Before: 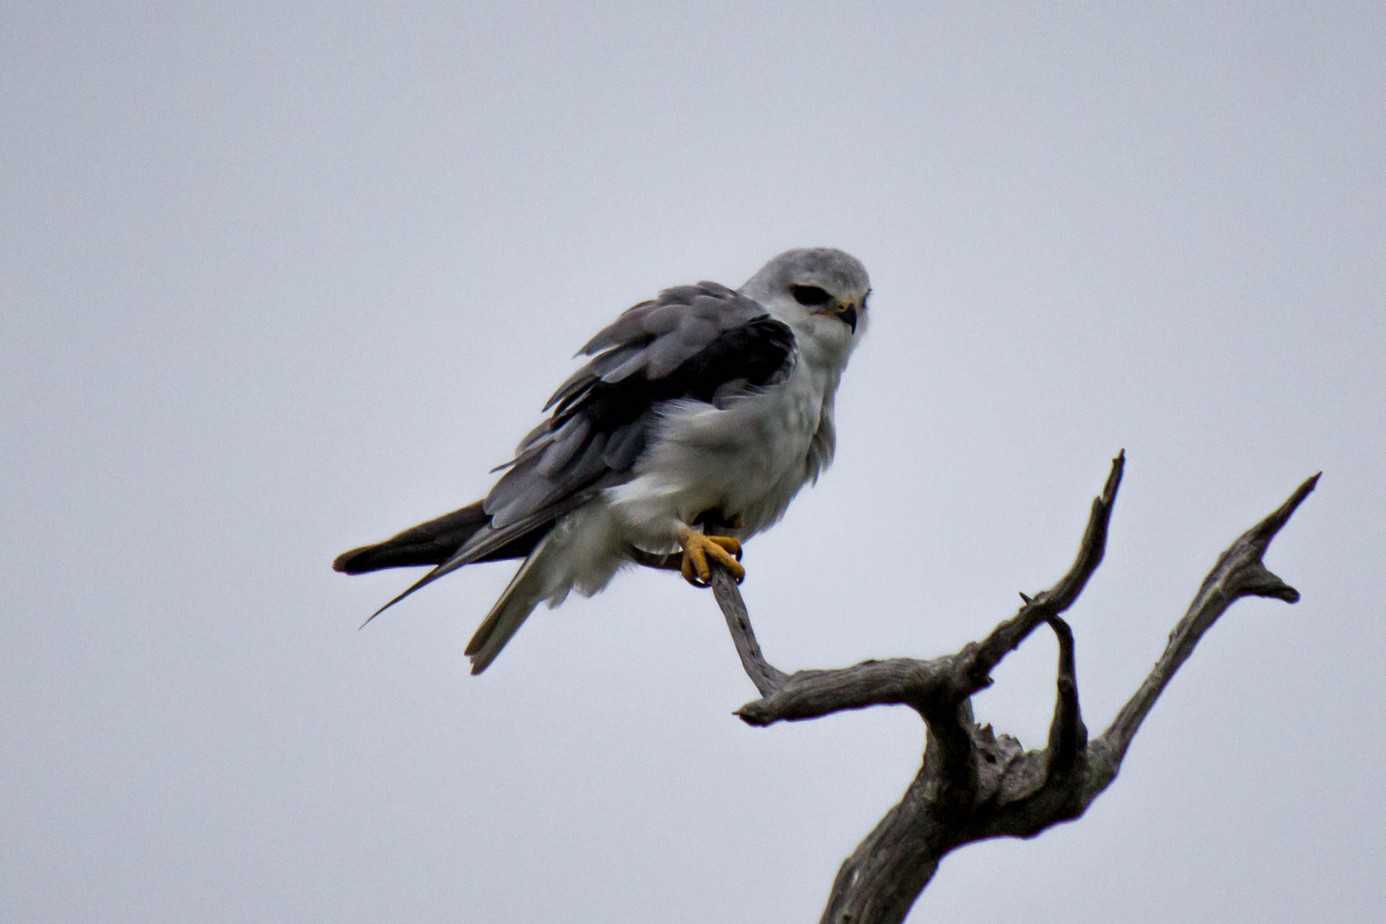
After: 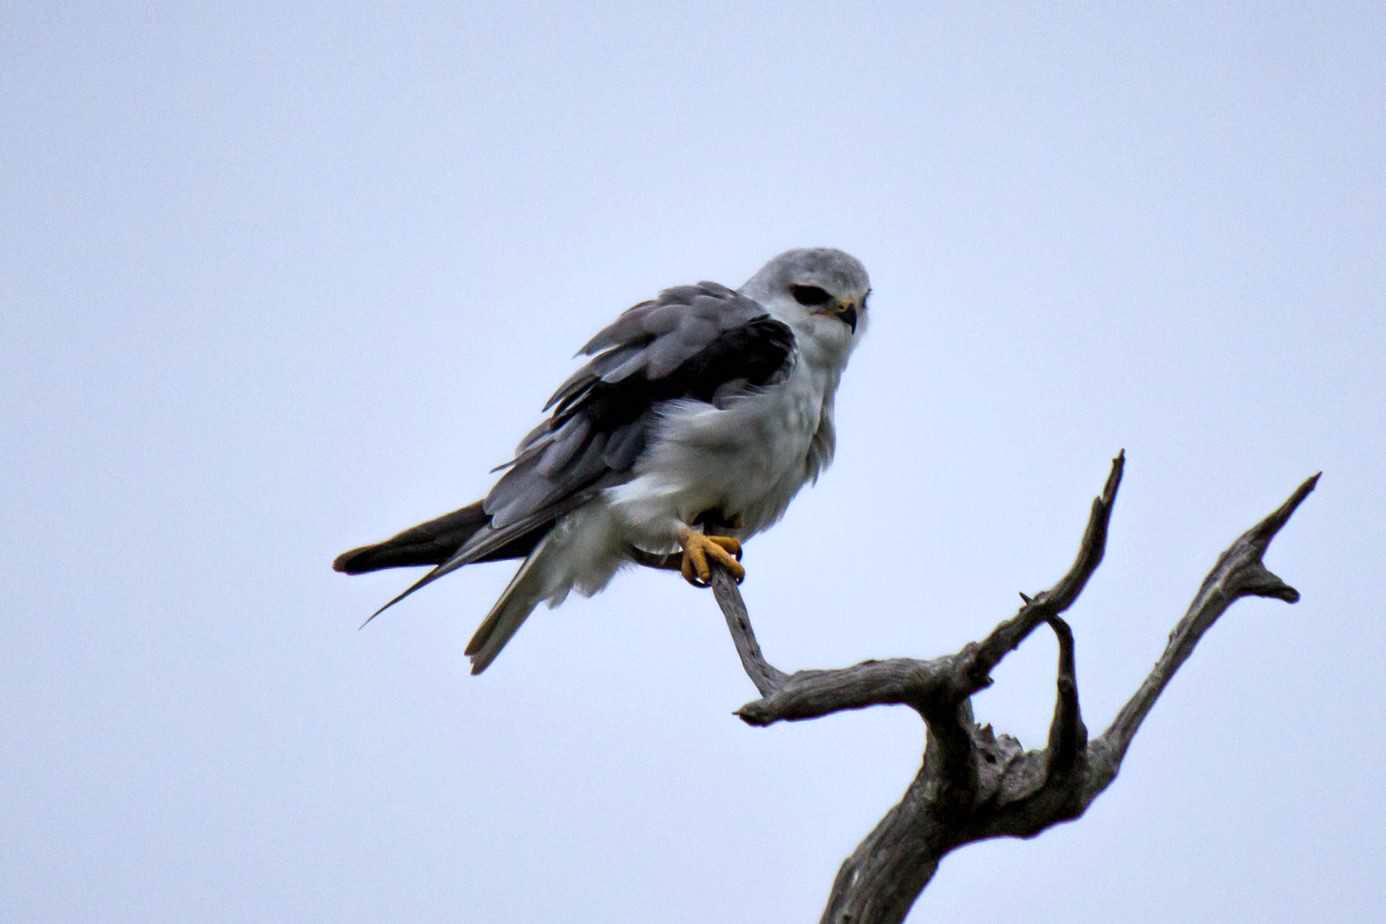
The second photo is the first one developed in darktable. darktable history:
color correction: highlights a* -0.772, highlights b* -8.92
base curve: curves: ch0 [(0, 0) (0.666, 0.806) (1, 1)]
